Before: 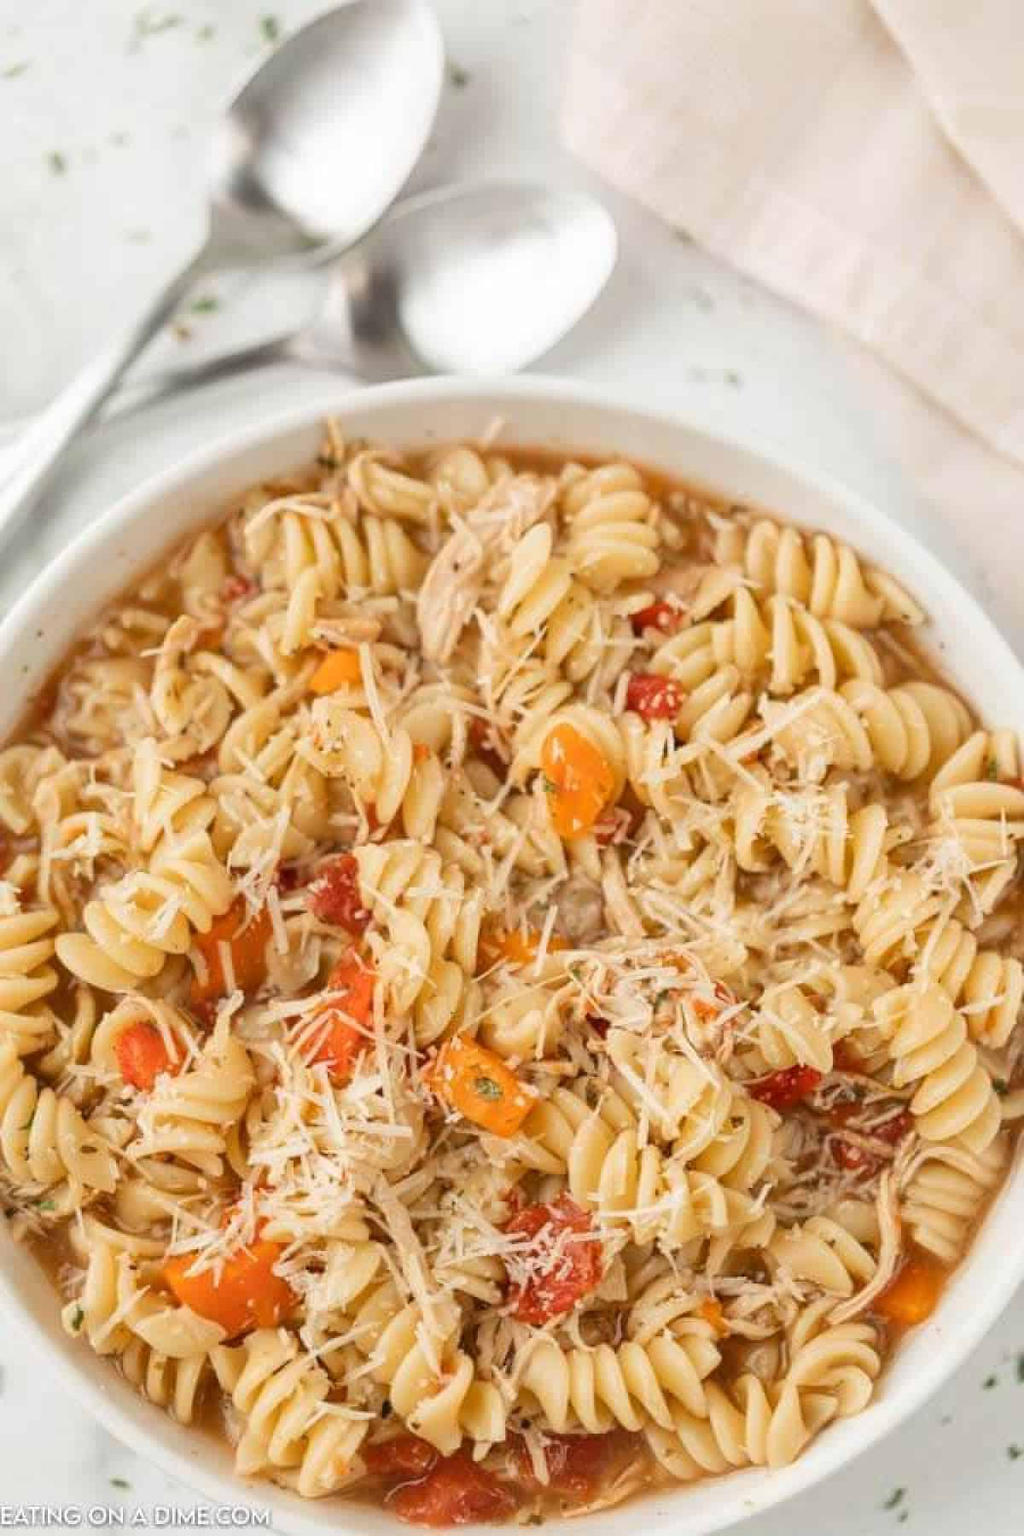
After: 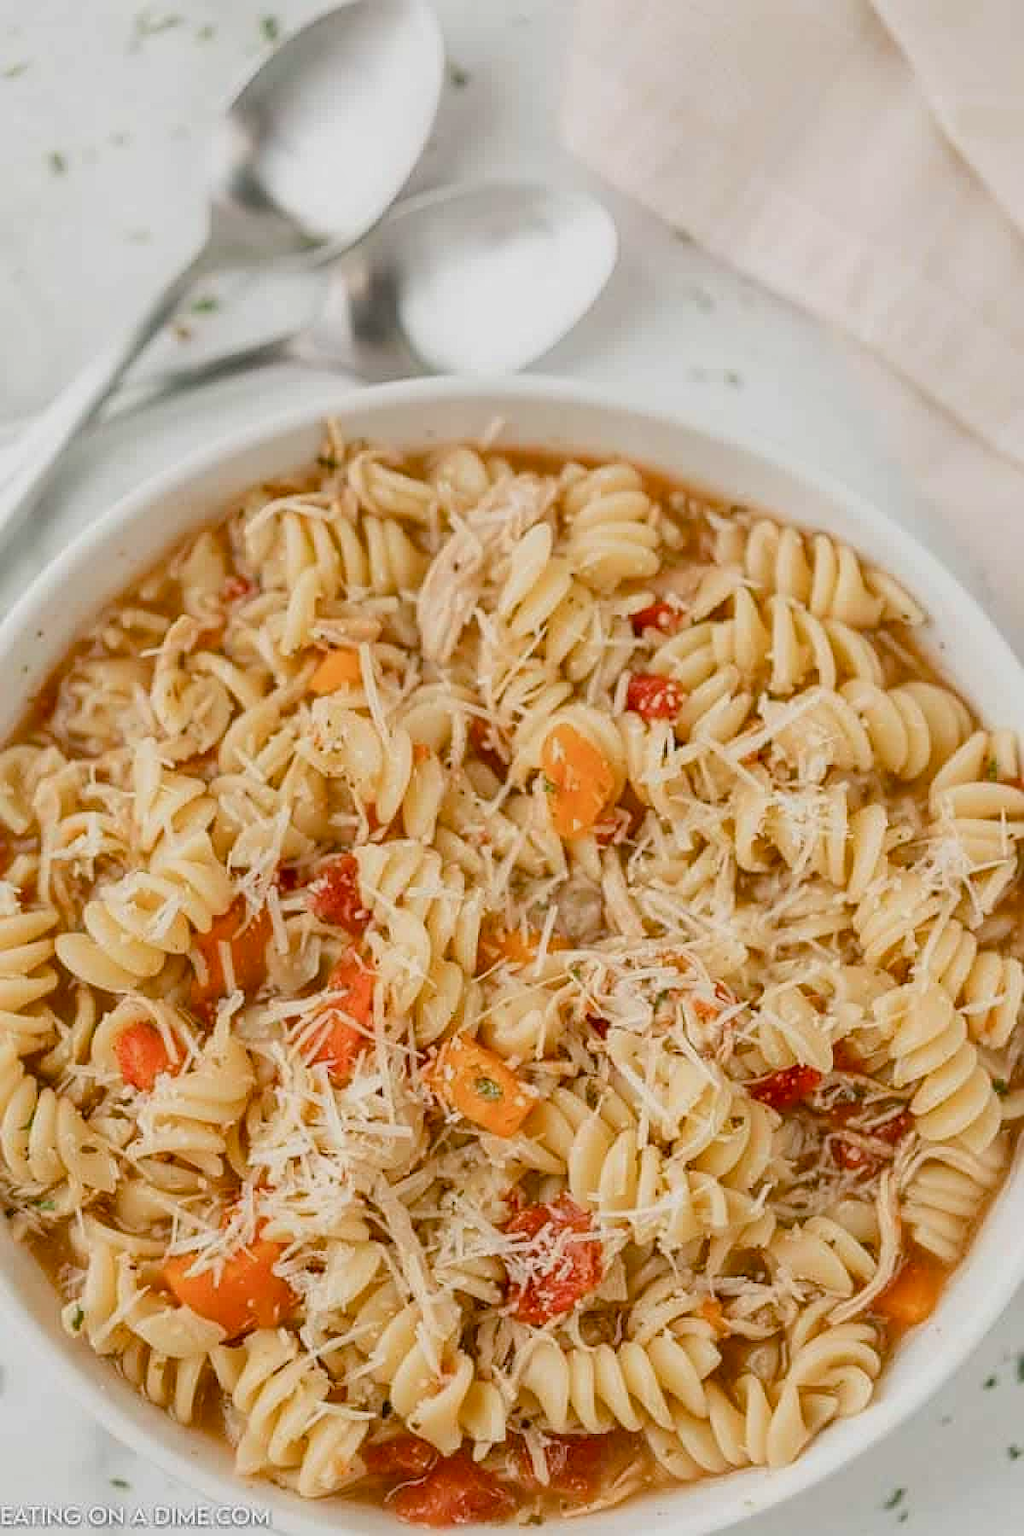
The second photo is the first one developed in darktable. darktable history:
color balance rgb: shadows lift › chroma 2.493%, shadows lift › hue 190.41°, linear chroma grading › shadows -7.531%, linear chroma grading › global chroma 9.905%, perceptual saturation grading › global saturation -0.086%, perceptual saturation grading › highlights -16.088%, perceptual saturation grading › shadows 24.634%, contrast -20.118%
local contrast: on, module defaults
sharpen: on, module defaults
